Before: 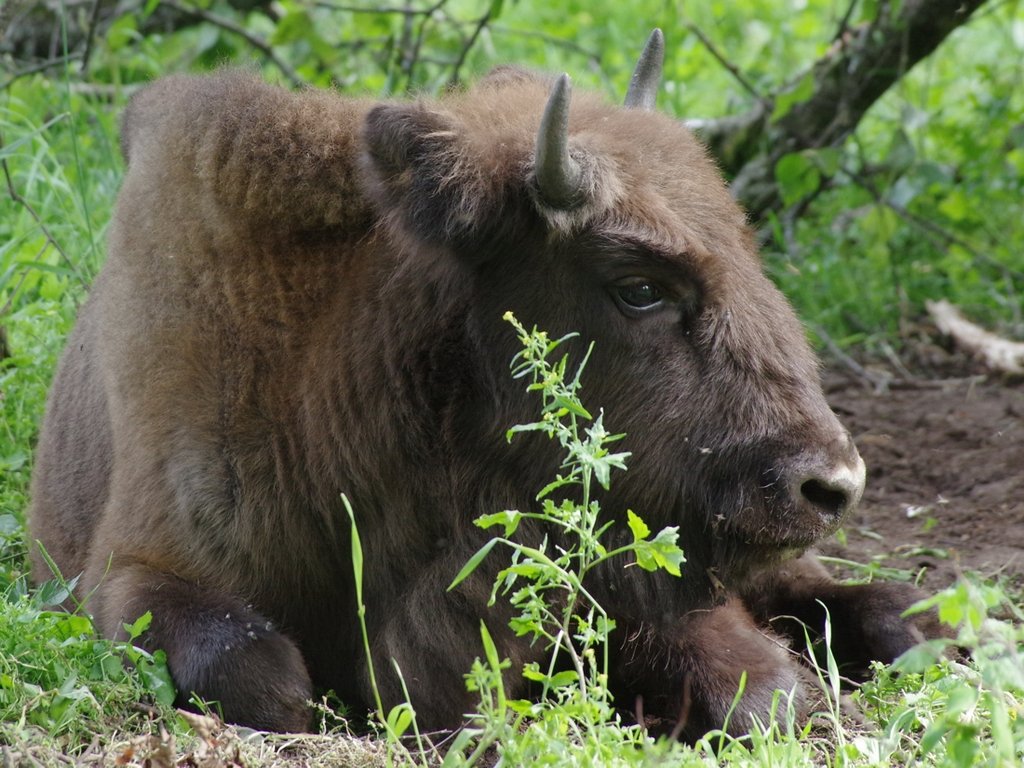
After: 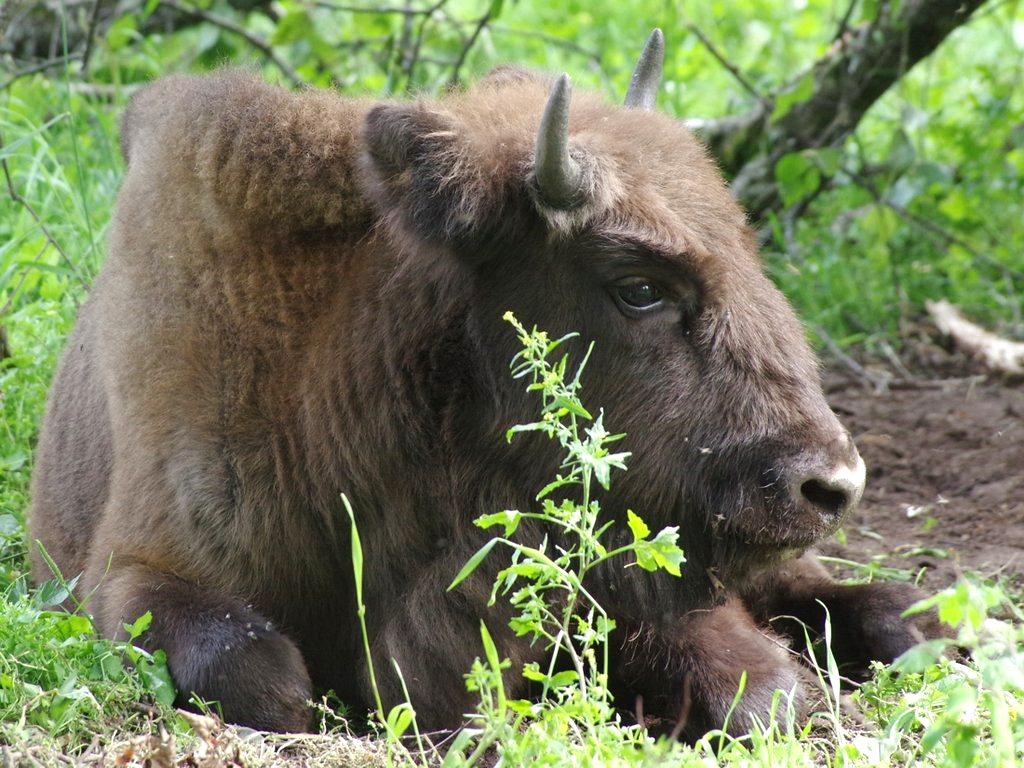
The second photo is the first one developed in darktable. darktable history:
exposure: exposure 0.548 EV, compensate highlight preservation false
